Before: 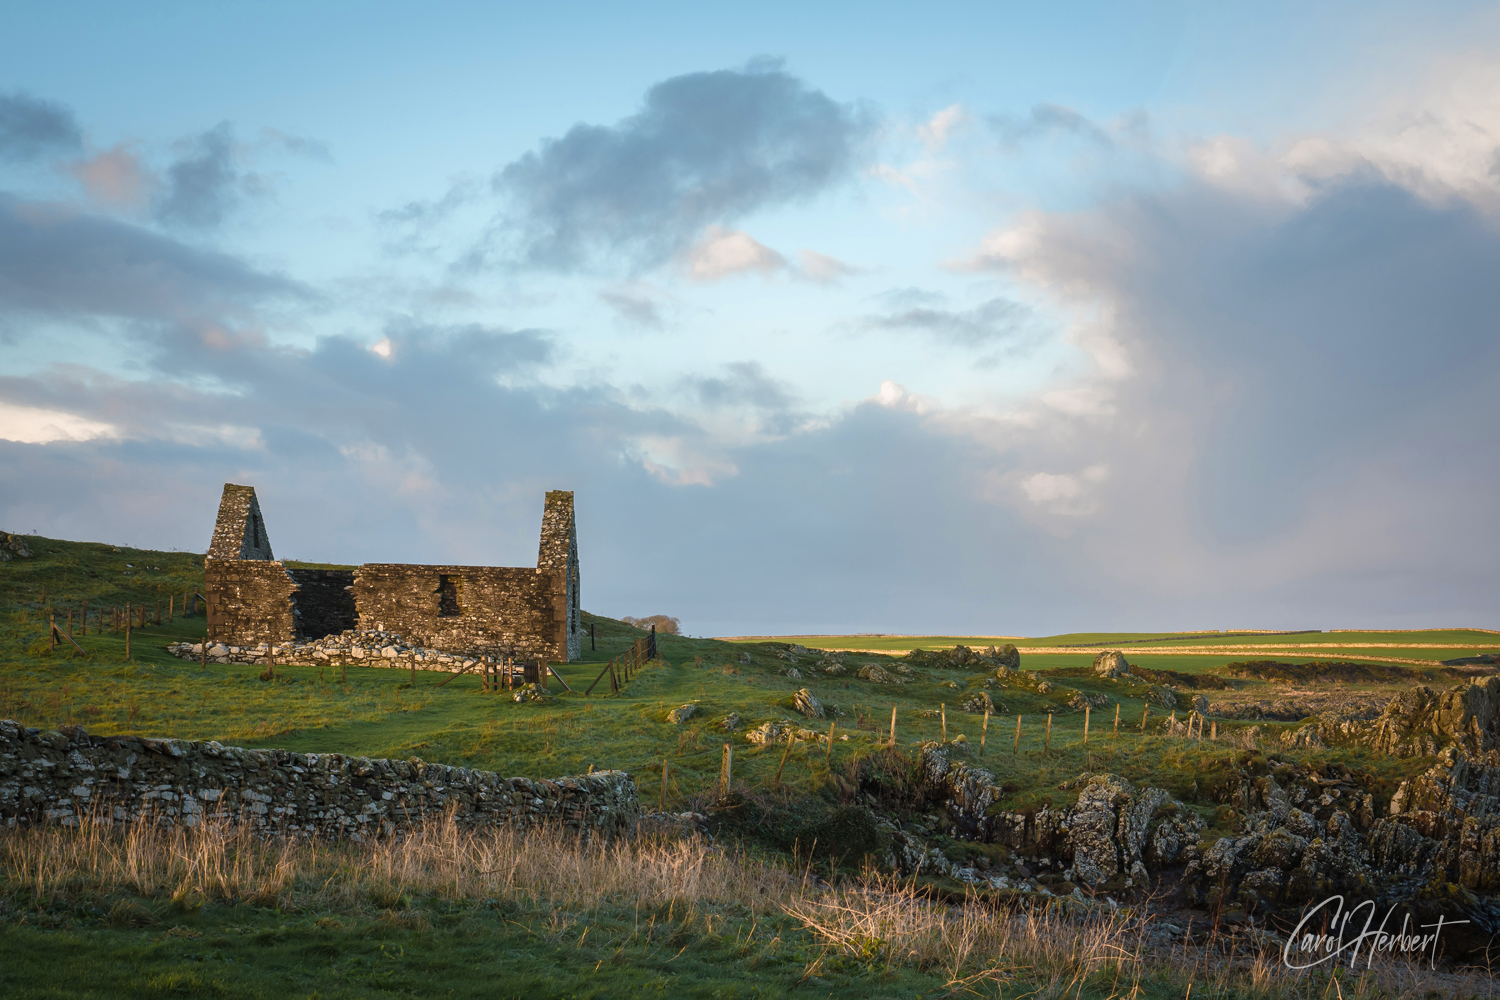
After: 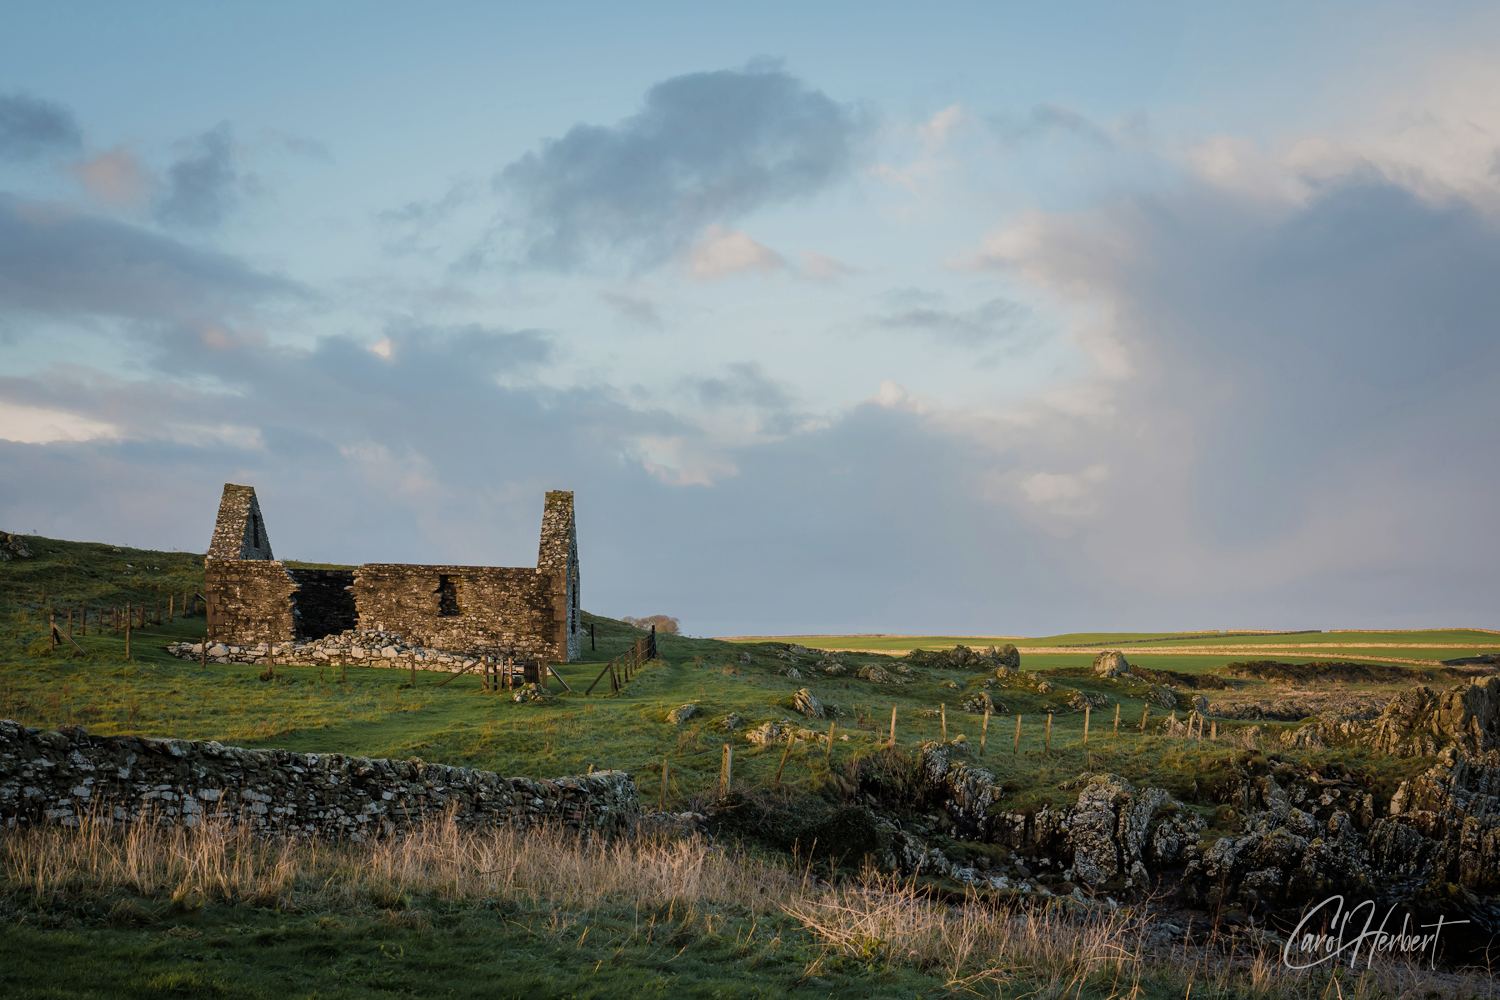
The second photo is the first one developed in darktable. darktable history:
contrast brightness saturation: saturation -0.05
filmic rgb: black relative exposure -7.65 EV, white relative exposure 4.56 EV, hardness 3.61
